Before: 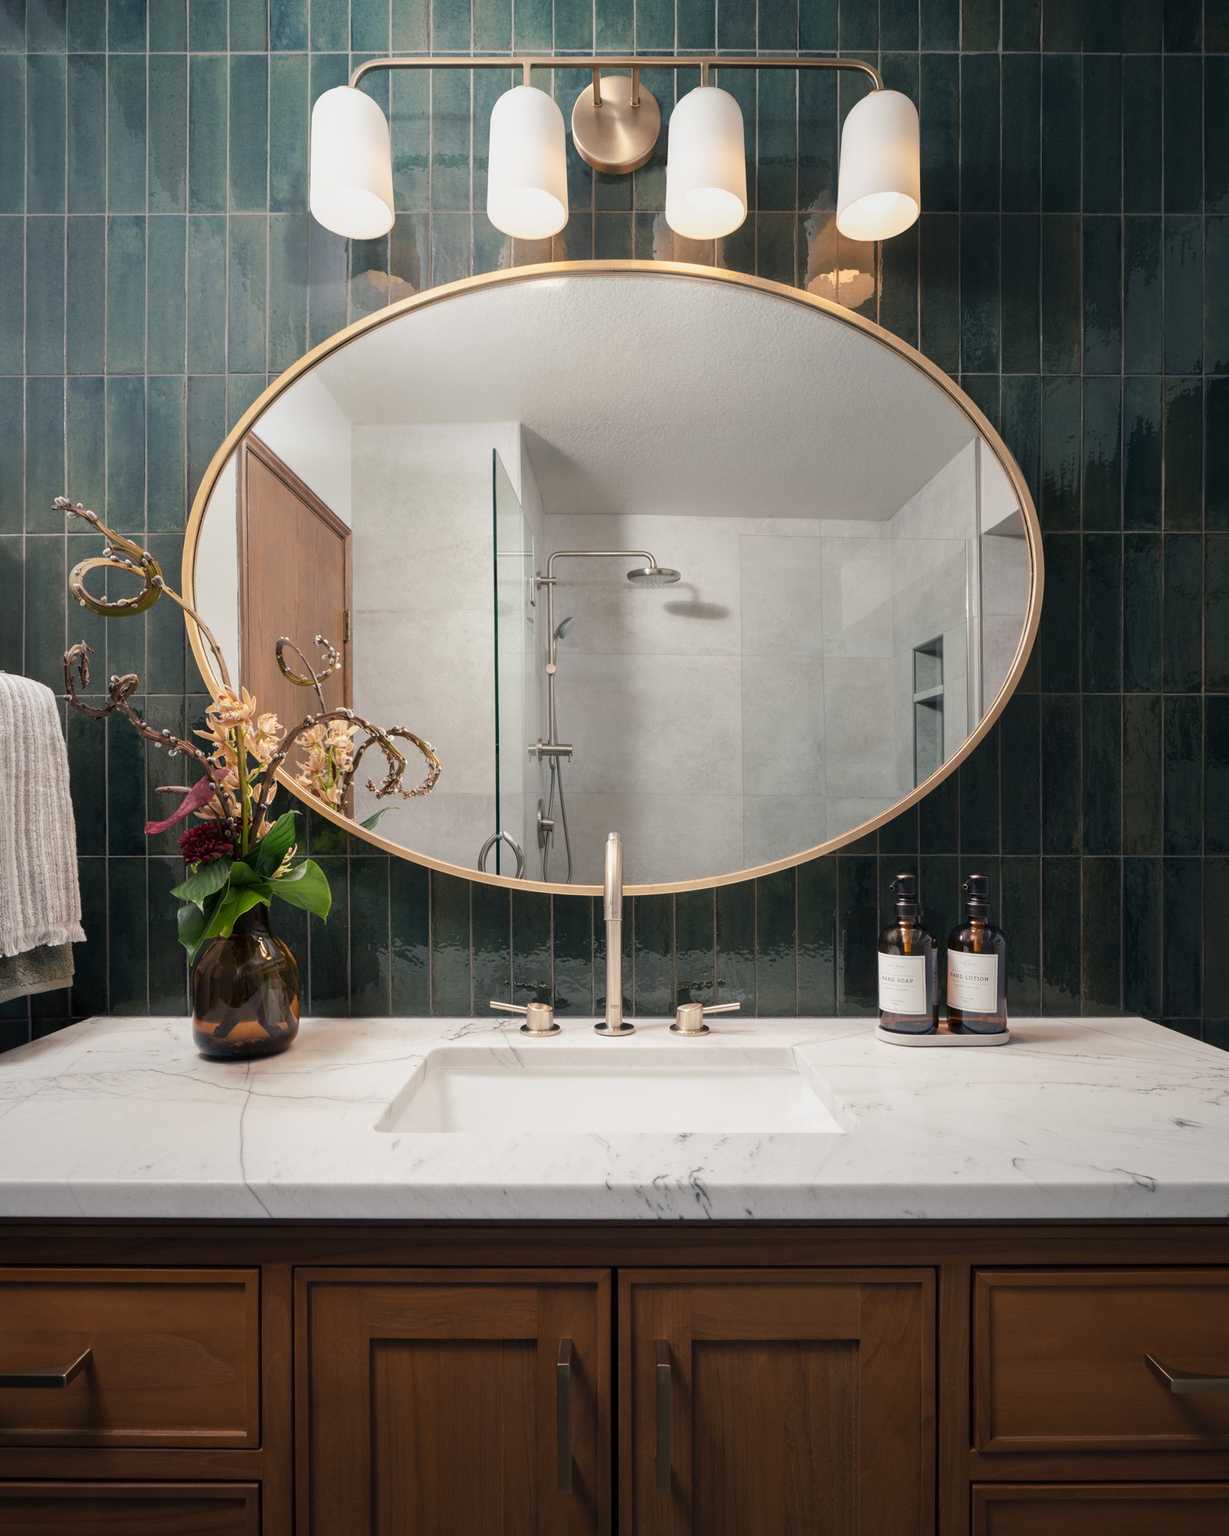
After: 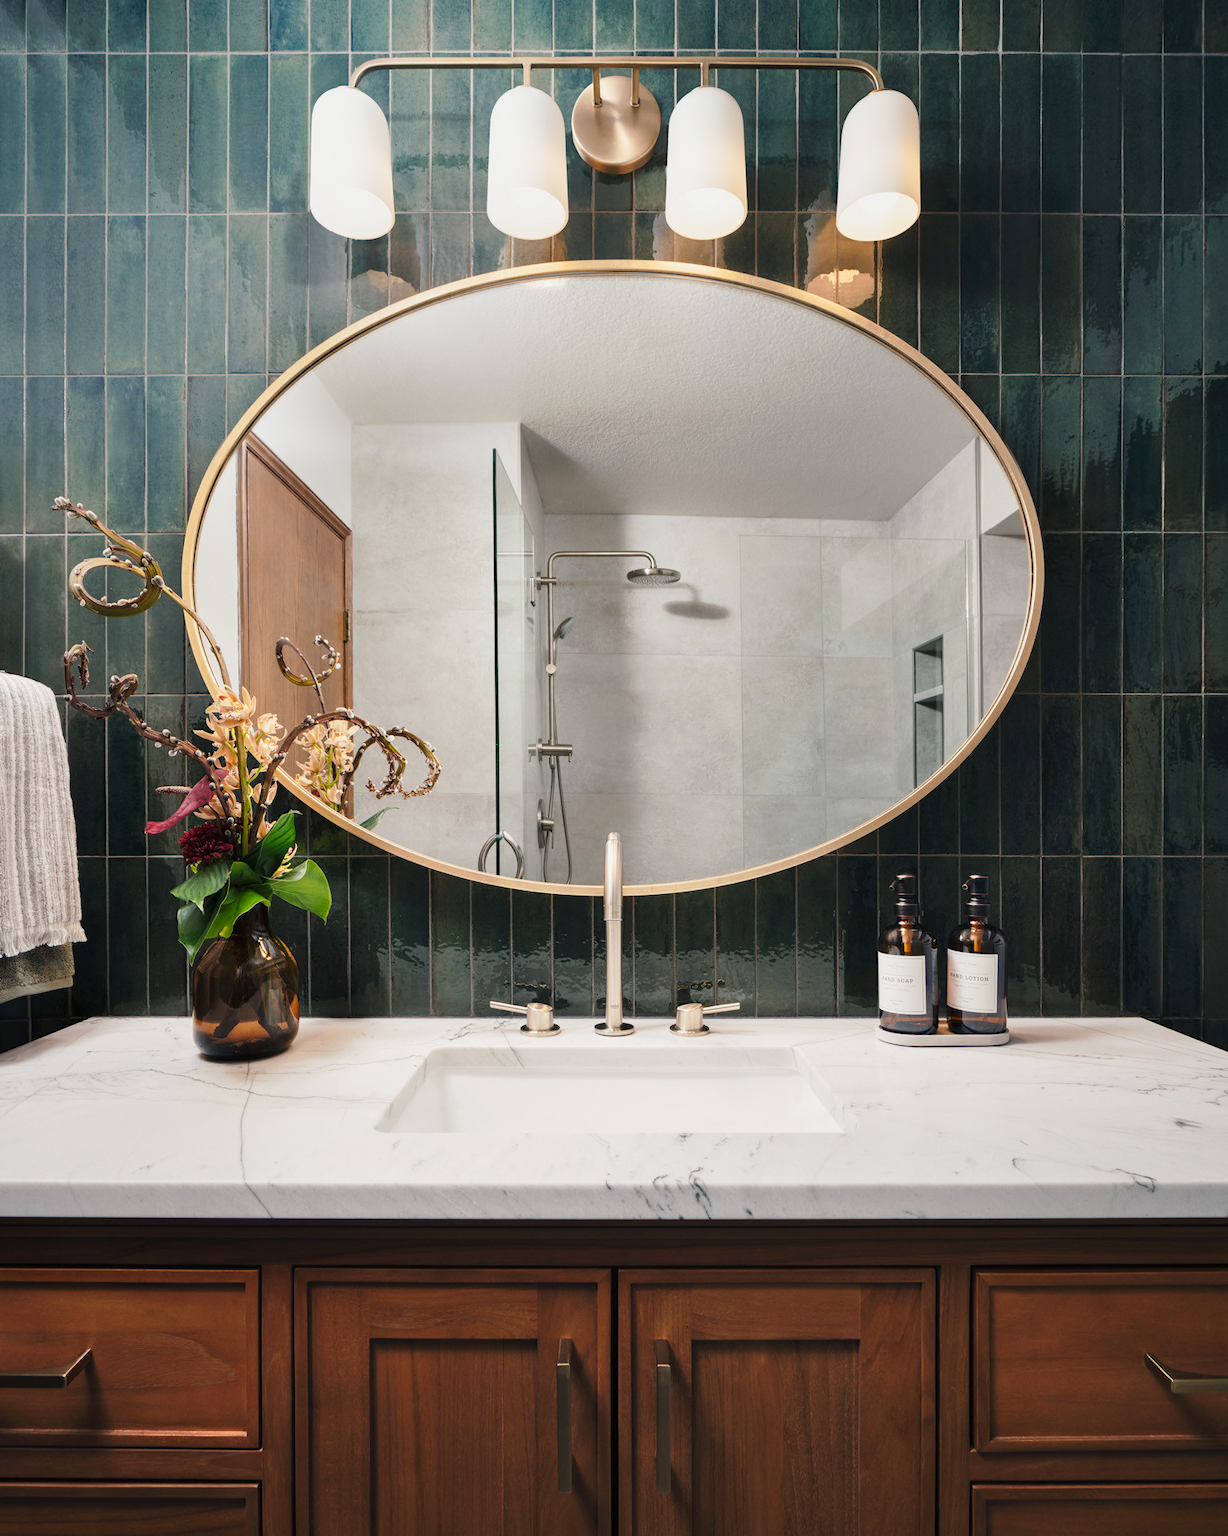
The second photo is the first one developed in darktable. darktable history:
shadows and highlights: low approximation 0.01, soften with gaussian
tone equalizer: -8 EV 0.06 EV, smoothing diameter 25%, edges refinement/feathering 10, preserve details guided filter
tone curve: curves: ch0 [(0, 0) (0.003, 0.008) (0.011, 0.017) (0.025, 0.027) (0.044, 0.043) (0.069, 0.059) (0.1, 0.086) (0.136, 0.112) (0.177, 0.152) (0.224, 0.203) (0.277, 0.277) (0.335, 0.346) (0.399, 0.439) (0.468, 0.527) (0.543, 0.613) (0.623, 0.693) (0.709, 0.787) (0.801, 0.863) (0.898, 0.927) (1, 1)], preserve colors none
exposure: exposure -0.01 EV, compensate highlight preservation false
